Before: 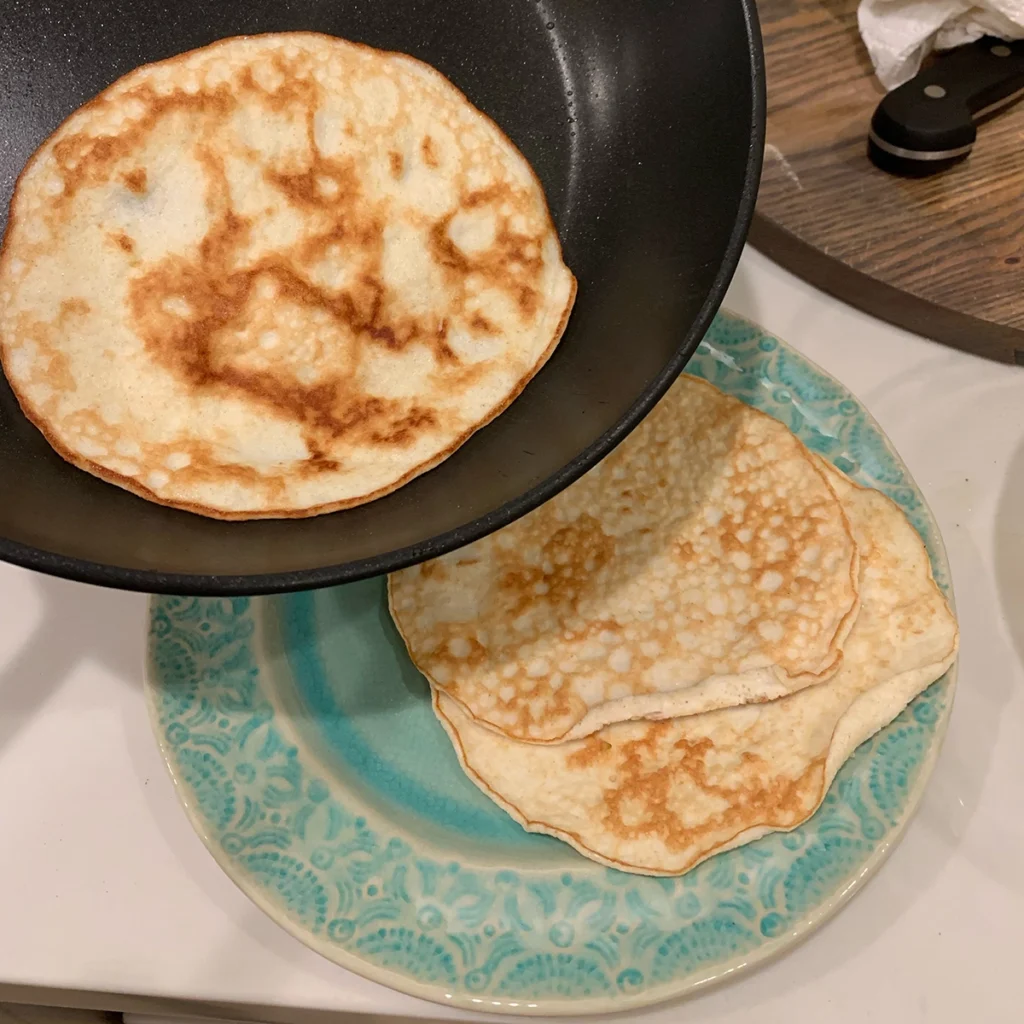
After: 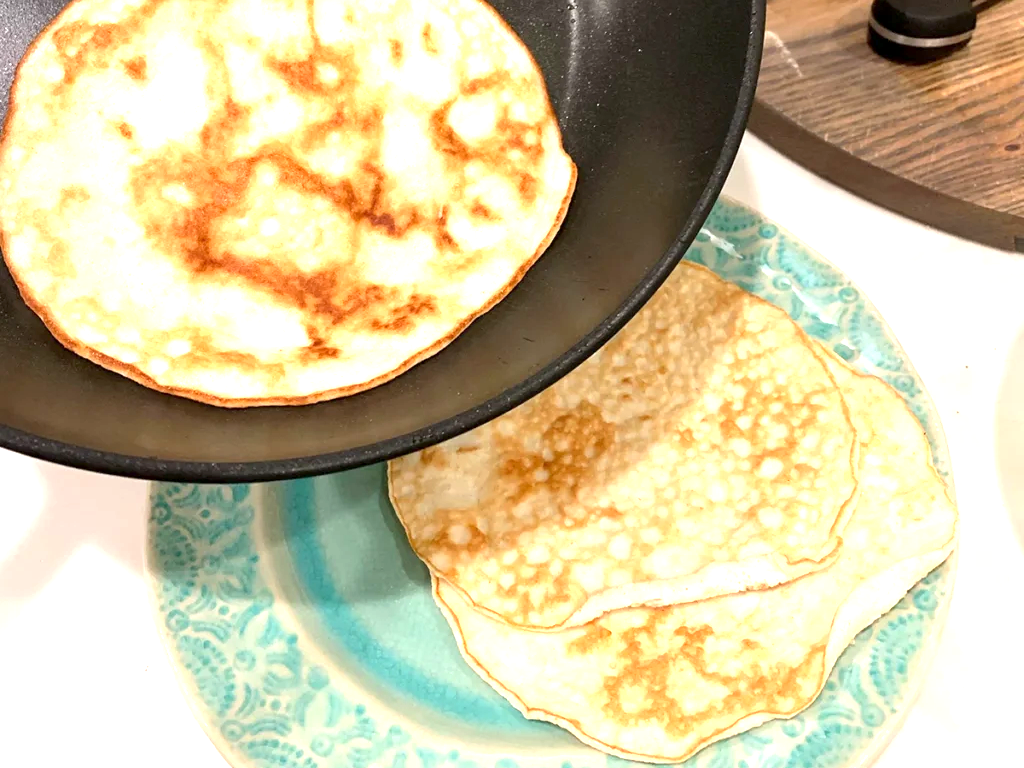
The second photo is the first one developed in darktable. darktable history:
exposure: black level correction 0.001, exposure 1.398 EV, compensate highlight preservation false
crop: top 11.039%, bottom 13.871%
